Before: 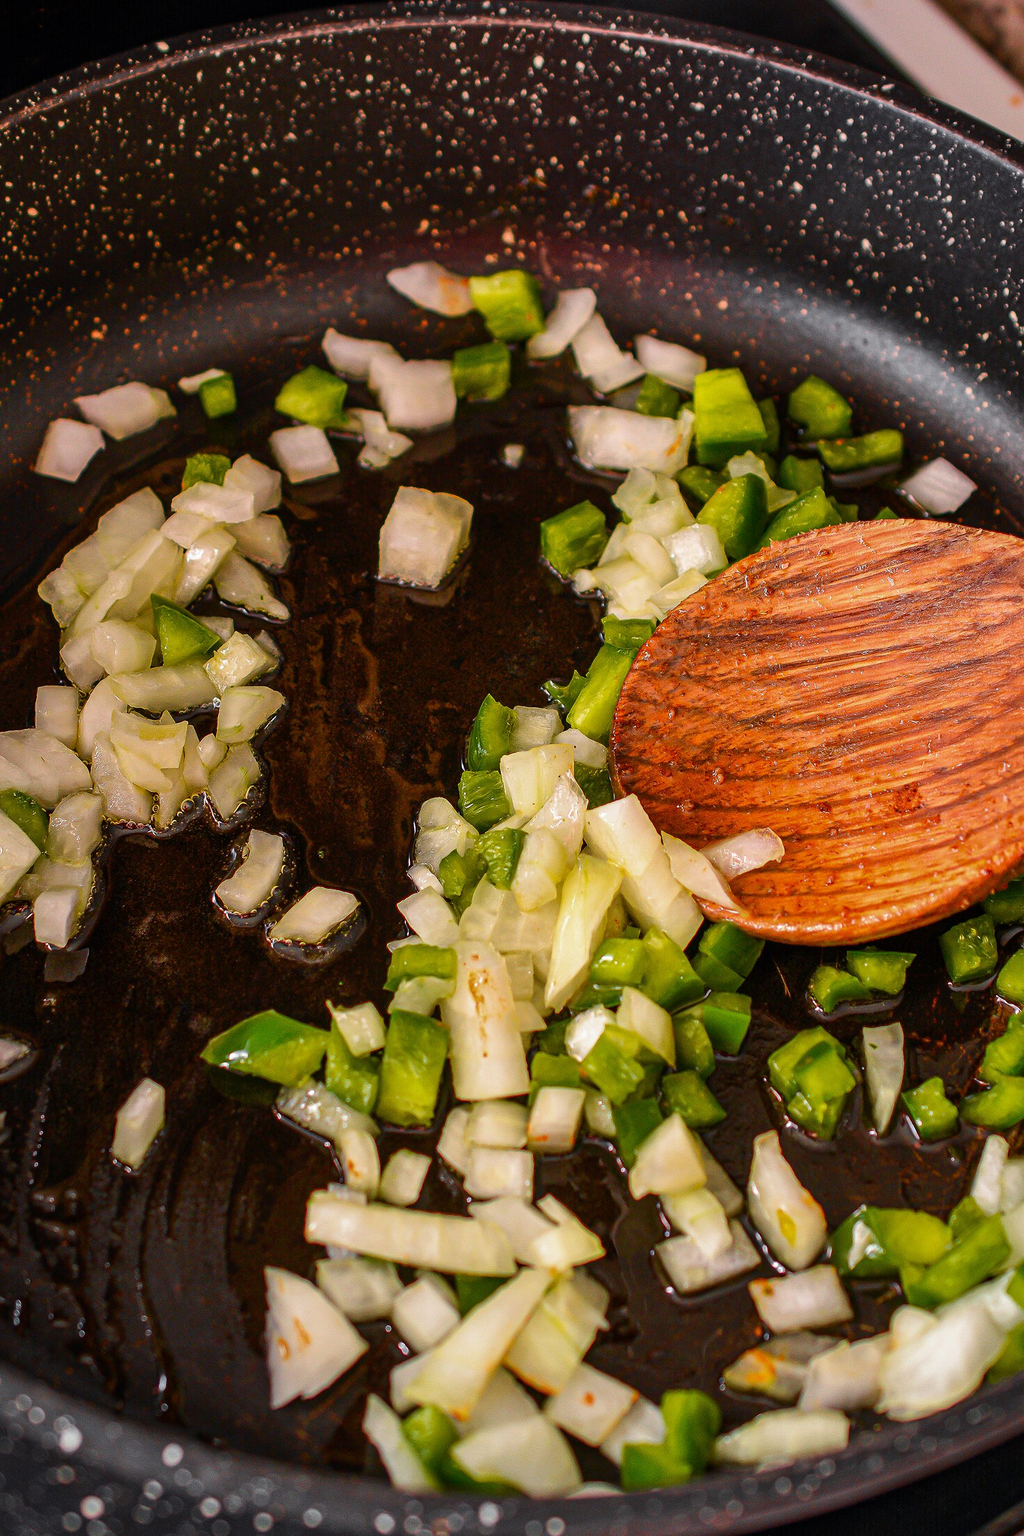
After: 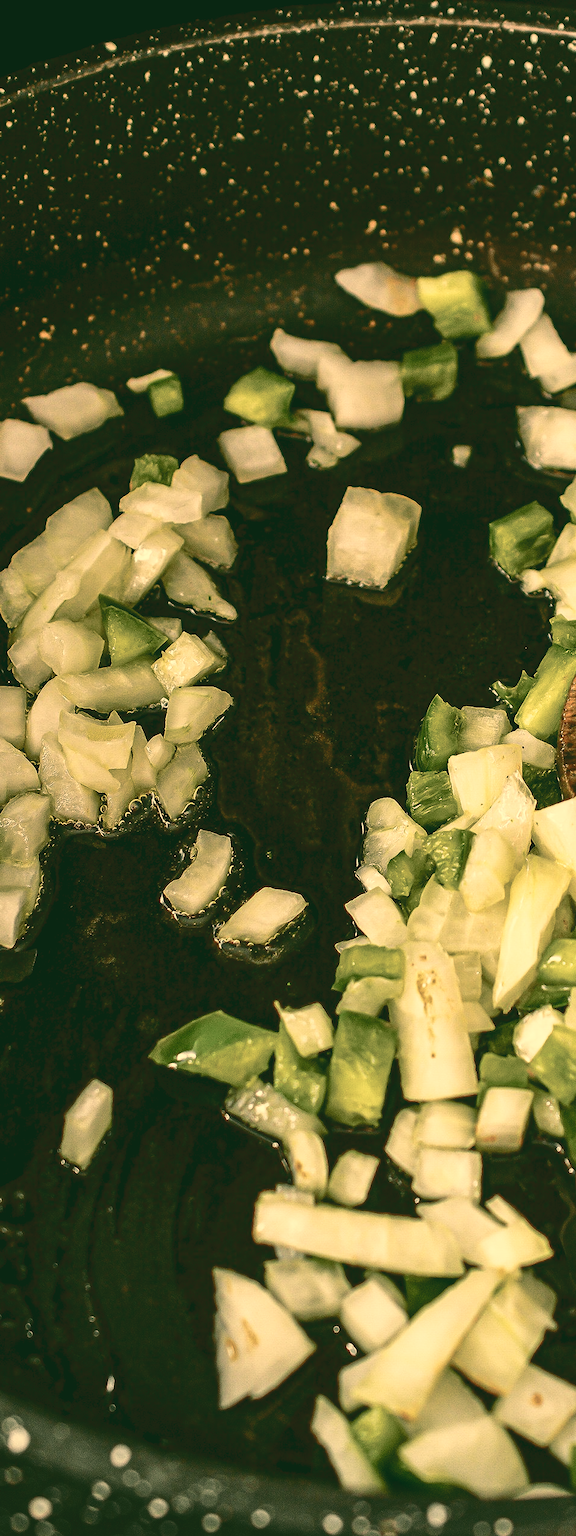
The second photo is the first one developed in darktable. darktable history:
white balance: red 1.004, blue 1.096
color correction: highlights a* 5.62, highlights b* 33.57, shadows a* -25.86, shadows b* 4.02
crop: left 5.114%, right 38.589%
color balance rgb: shadows lift › luminance 1%, shadows lift › chroma 0.2%, shadows lift › hue 20°, power › luminance 1%, power › chroma 0.4%, power › hue 34°, highlights gain › luminance 0.8%, highlights gain › chroma 0.4%, highlights gain › hue 44°, global offset › chroma 0.4%, global offset › hue 34°, white fulcrum 0.08 EV, linear chroma grading › shadows -7%, linear chroma grading › highlights -7%, linear chroma grading › global chroma -10%, linear chroma grading › mid-tones -8%, perceptual saturation grading › global saturation -28%, perceptual saturation grading › highlights -20%, perceptual saturation grading › mid-tones -24%, perceptual saturation grading › shadows -24%, perceptual brilliance grading › global brilliance -1%, perceptual brilliance grading › highlights -1%, perceptual brilliance grading › mid-tones -1%, perceptual brilliance grading › shadows -1%, global vibrance -17%, contrast -6%
base curve: curves: ch0 [(0, 0) (0.028, 0.03) (0.121, 0.232) (0.46, 0.748) (0.859, 0.968) (1, 1)], preserve colors none
exposure: black level correction 0.005, exposure 0.286 EV, compensate highlight preservation false
contrast brightness saturation: contrast 0.07, brightness -0.13, saturation 0.06
rgb curve: curves: ch0 [(0, 0.186) (0.314, 0.284) (0.775, 0.708) (1, 1)], compensate middle gray true, preserve colors none
